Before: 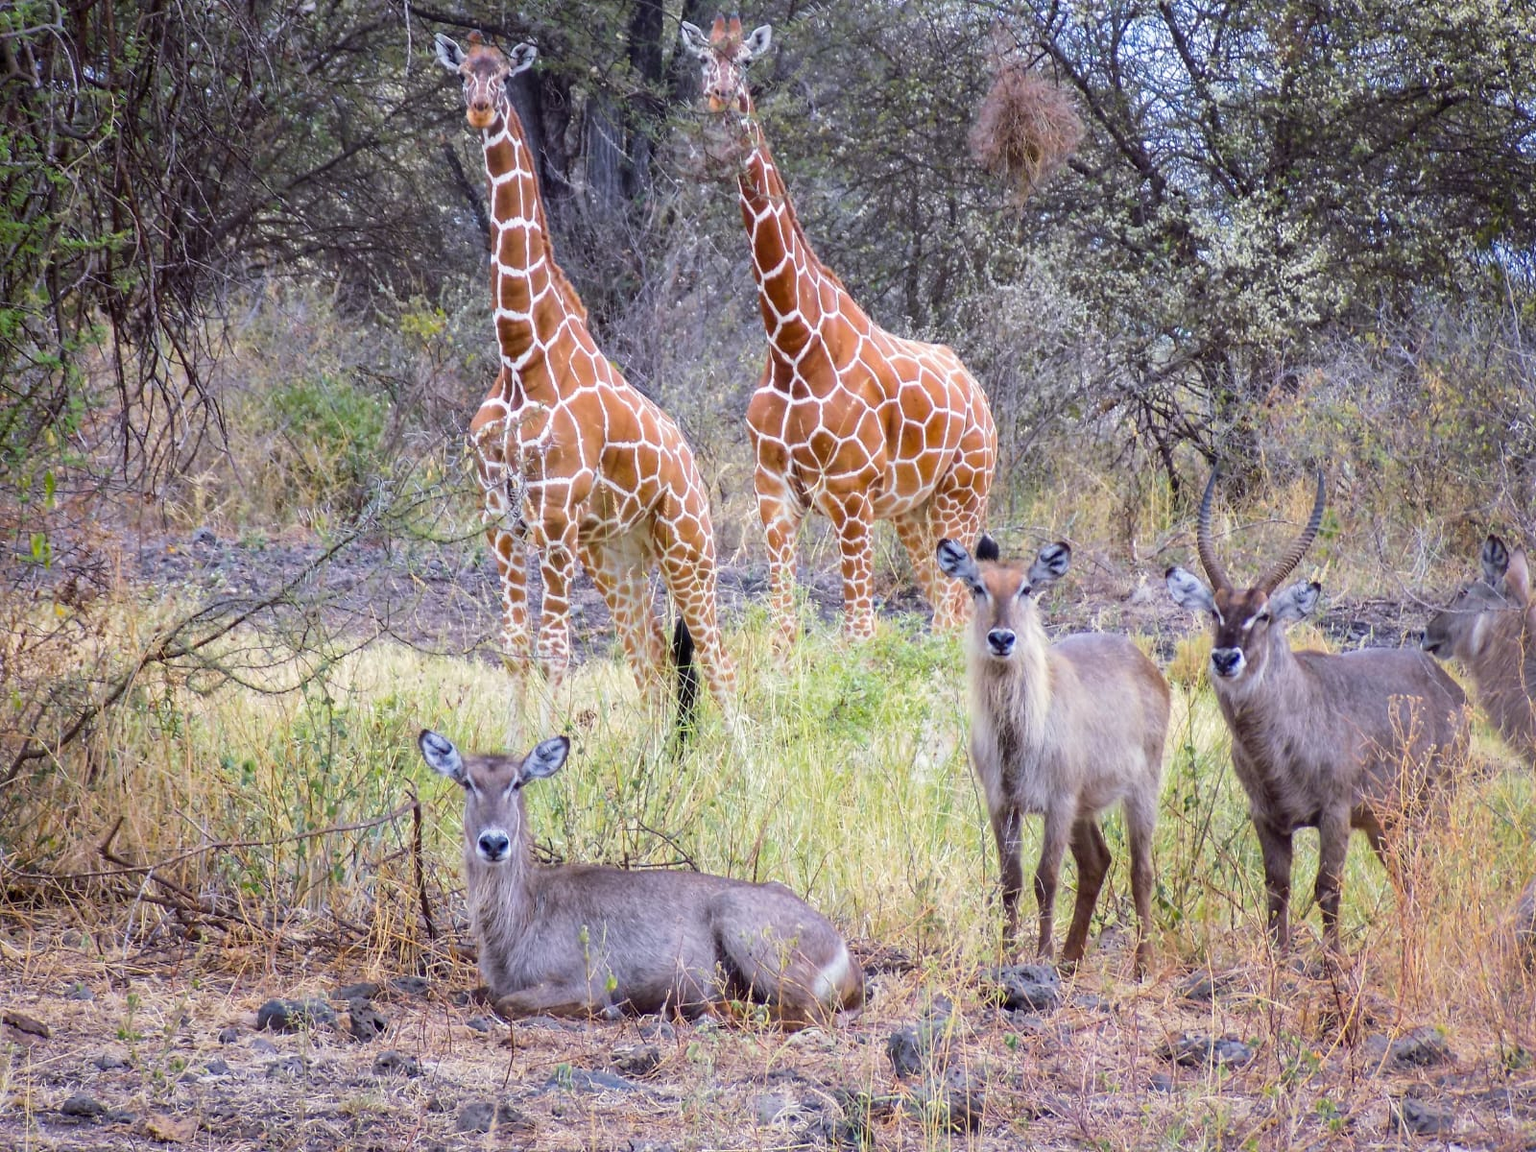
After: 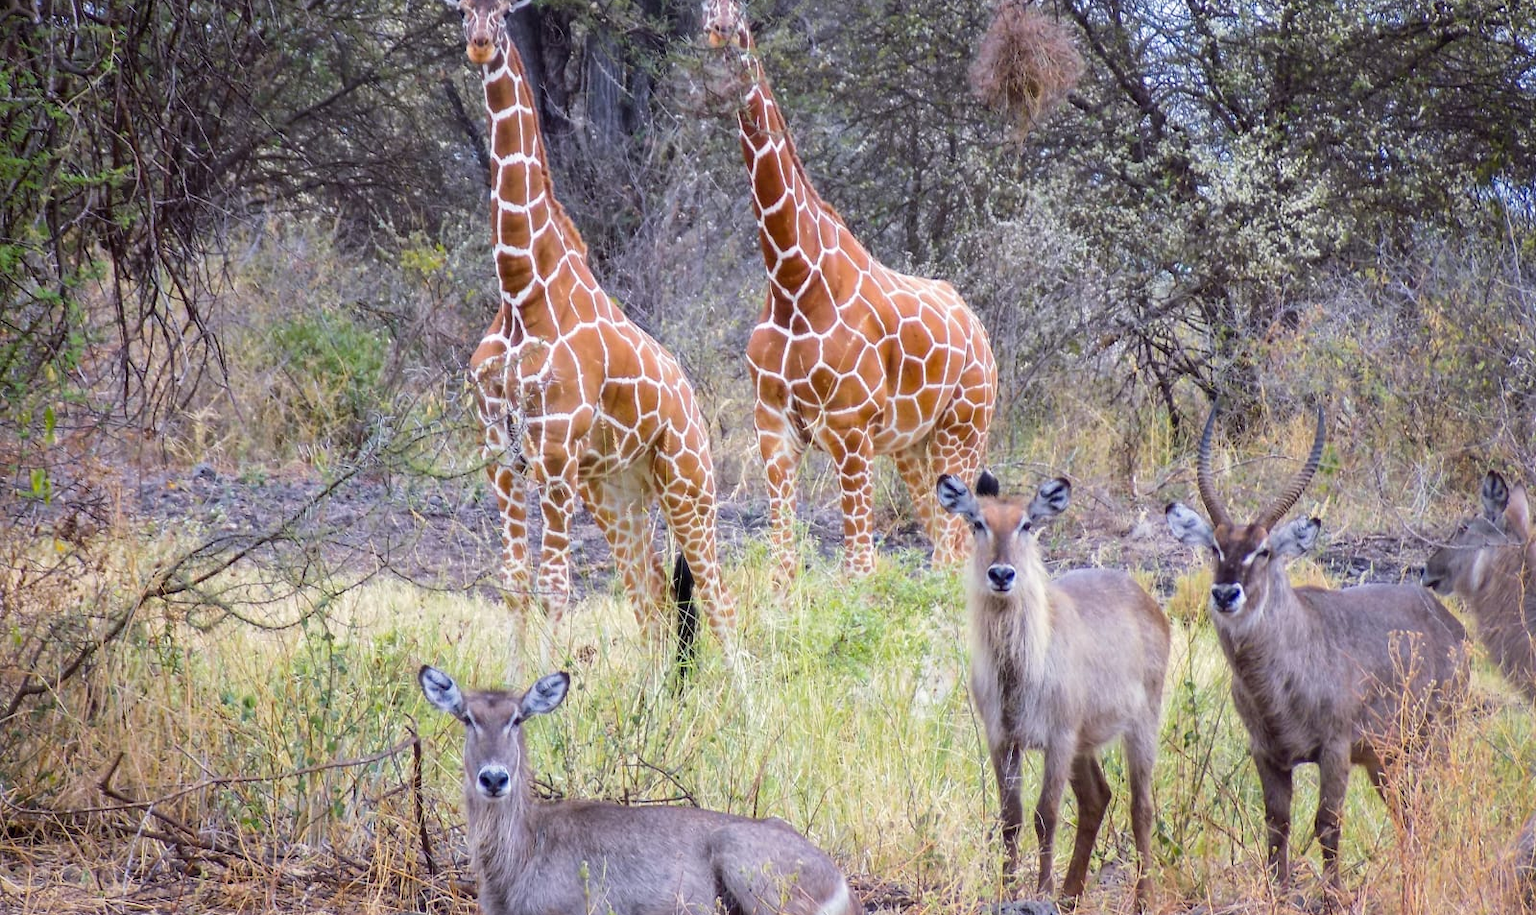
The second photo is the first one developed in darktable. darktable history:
crop and rotate: top 5.654%, bottom 14.818%
